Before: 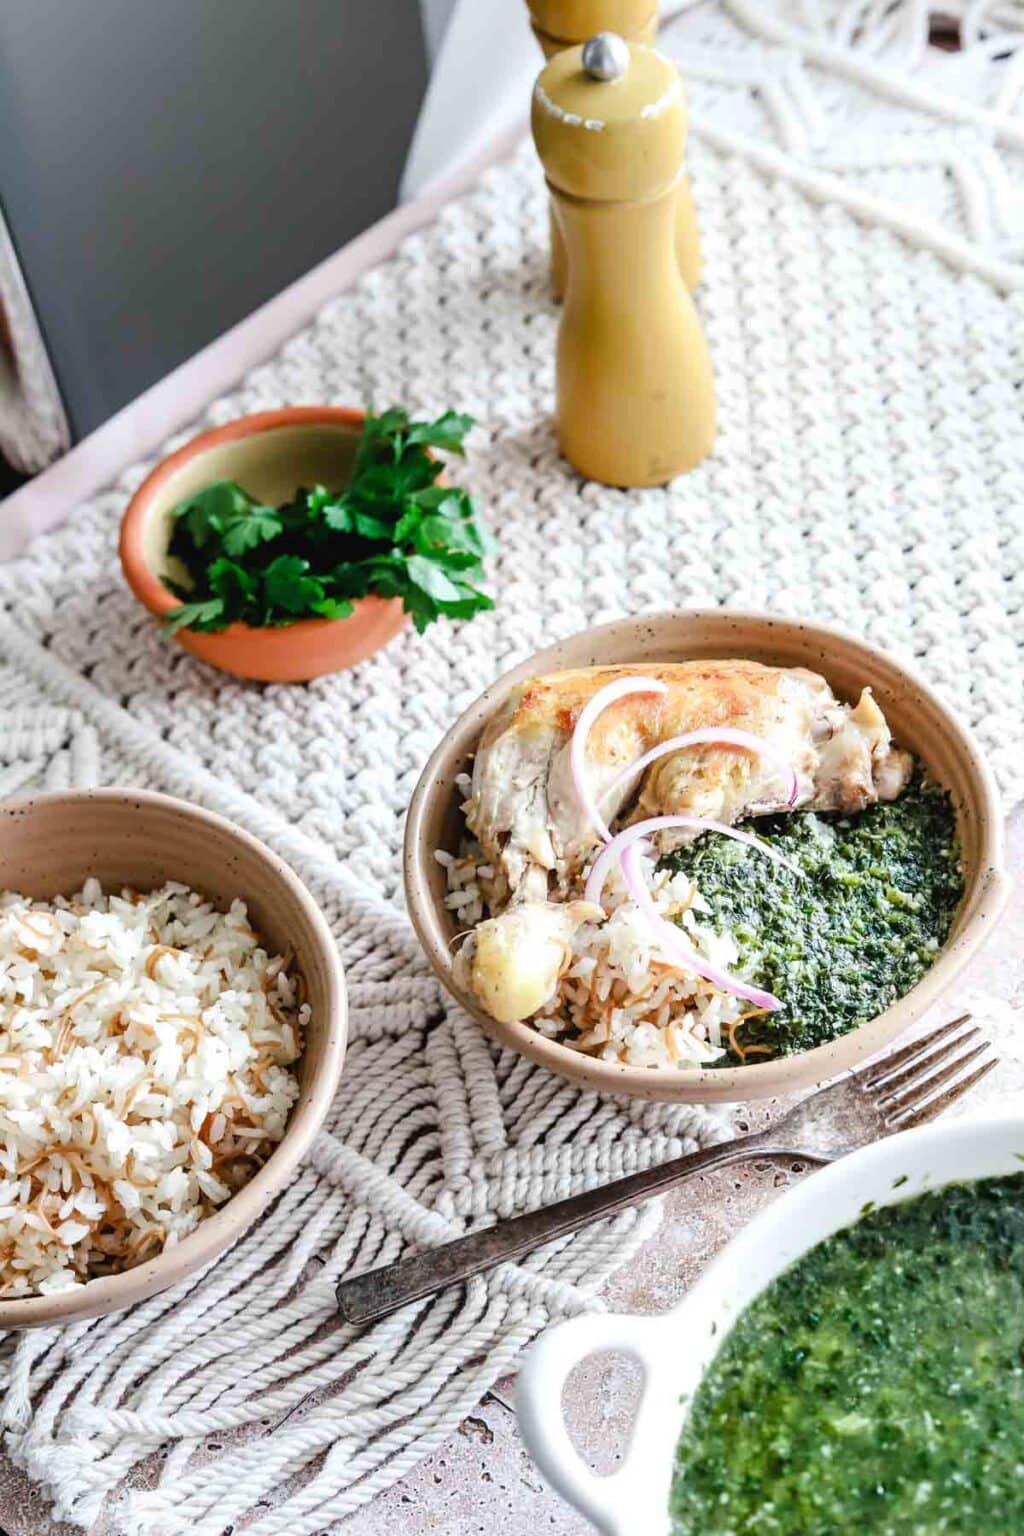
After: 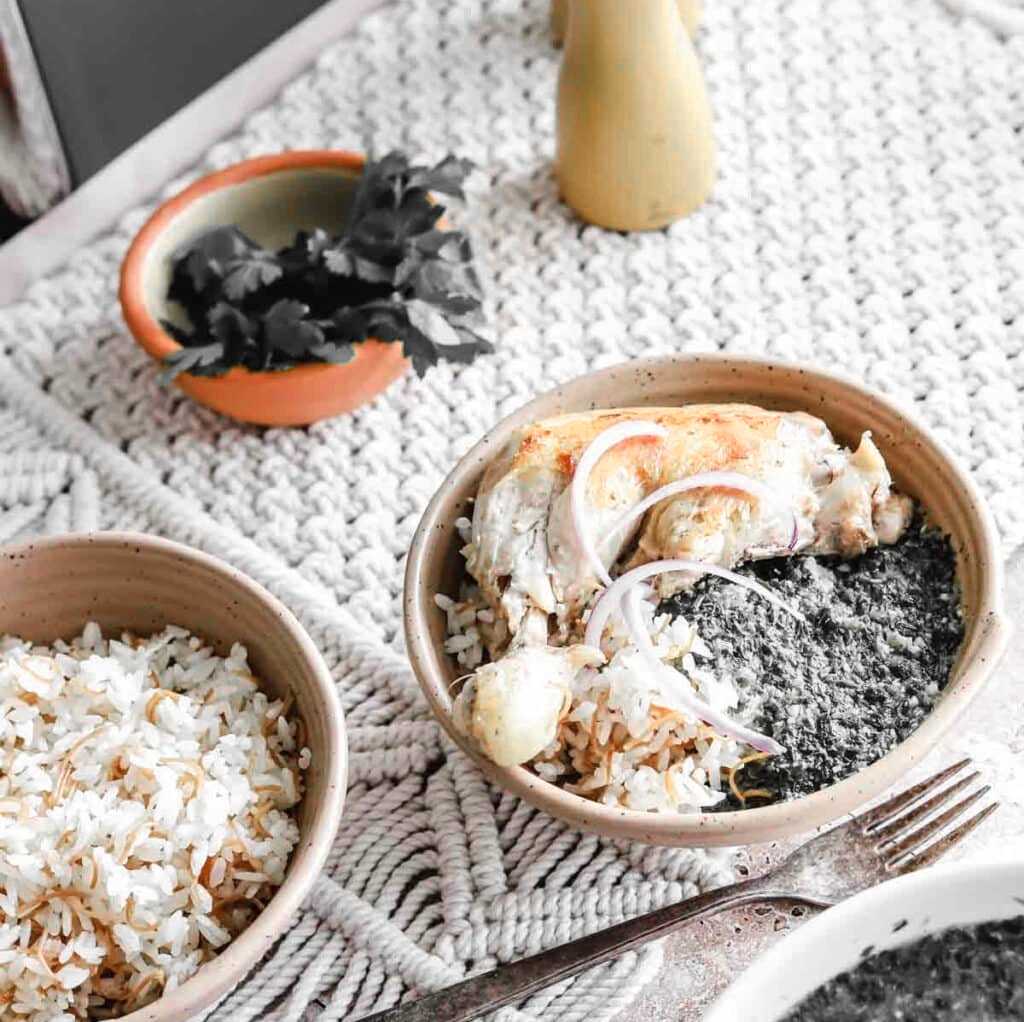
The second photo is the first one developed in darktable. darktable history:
crop: top 16.727%, bottom 16.727%
color zones: curves: ch0 [(0, 0.447) (0.184, 0.543) (0.323, 0.476) (0.429, 0.445) (0.571, 0.443) (0.714, 0.451) (0.857, 0.452) (1, 0.447)]; ch1 [(0, 0.464) (0.176, 0.46) (0.287, 0.177) (0.429, 0.002) (0.571, 0) (0.714, 0) (0.857, 0) (1, 0.464)], mix 20%
